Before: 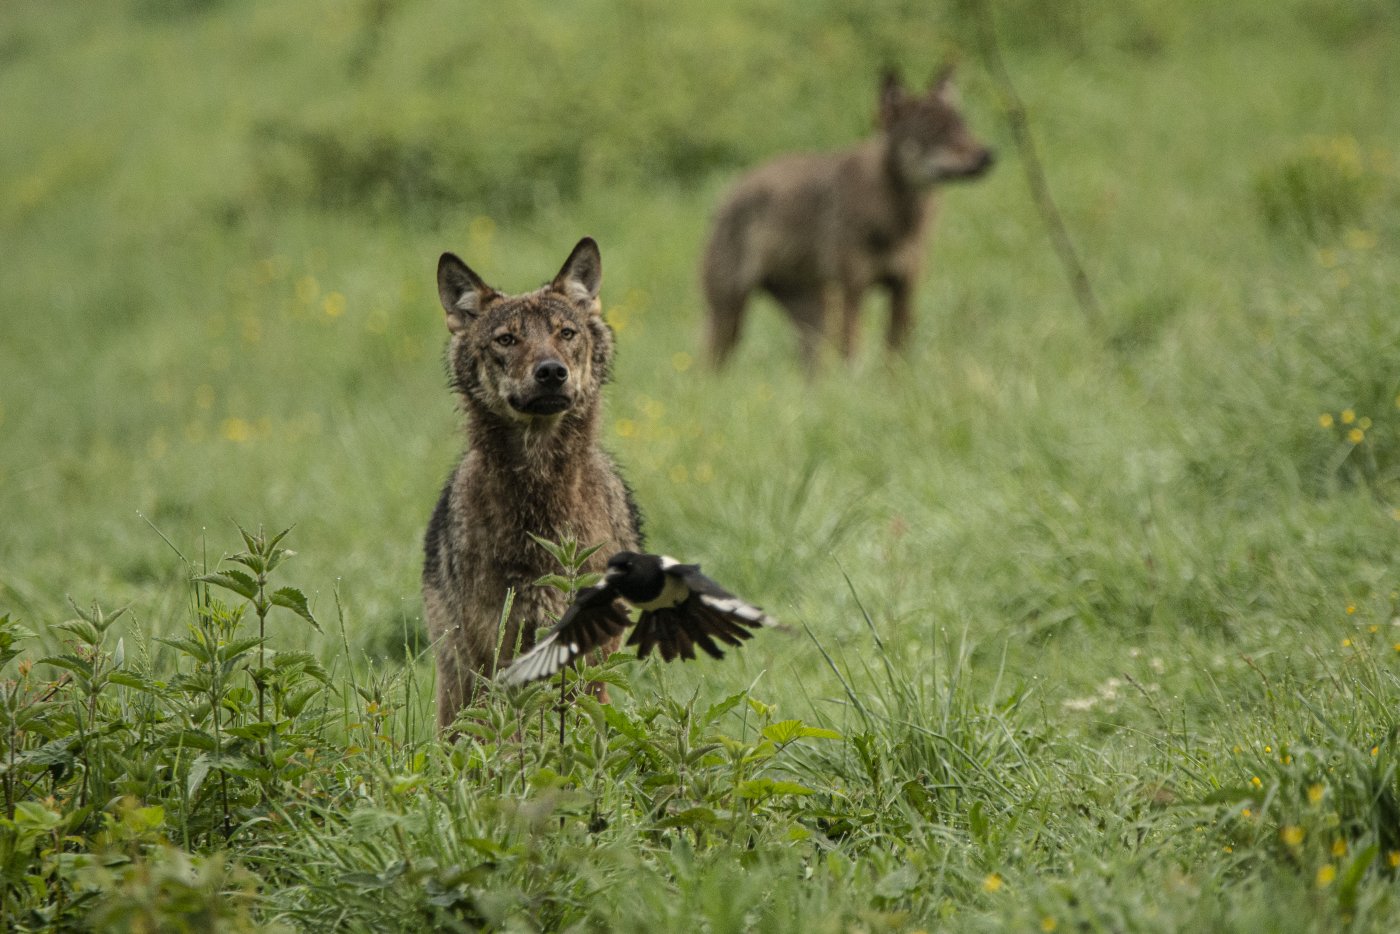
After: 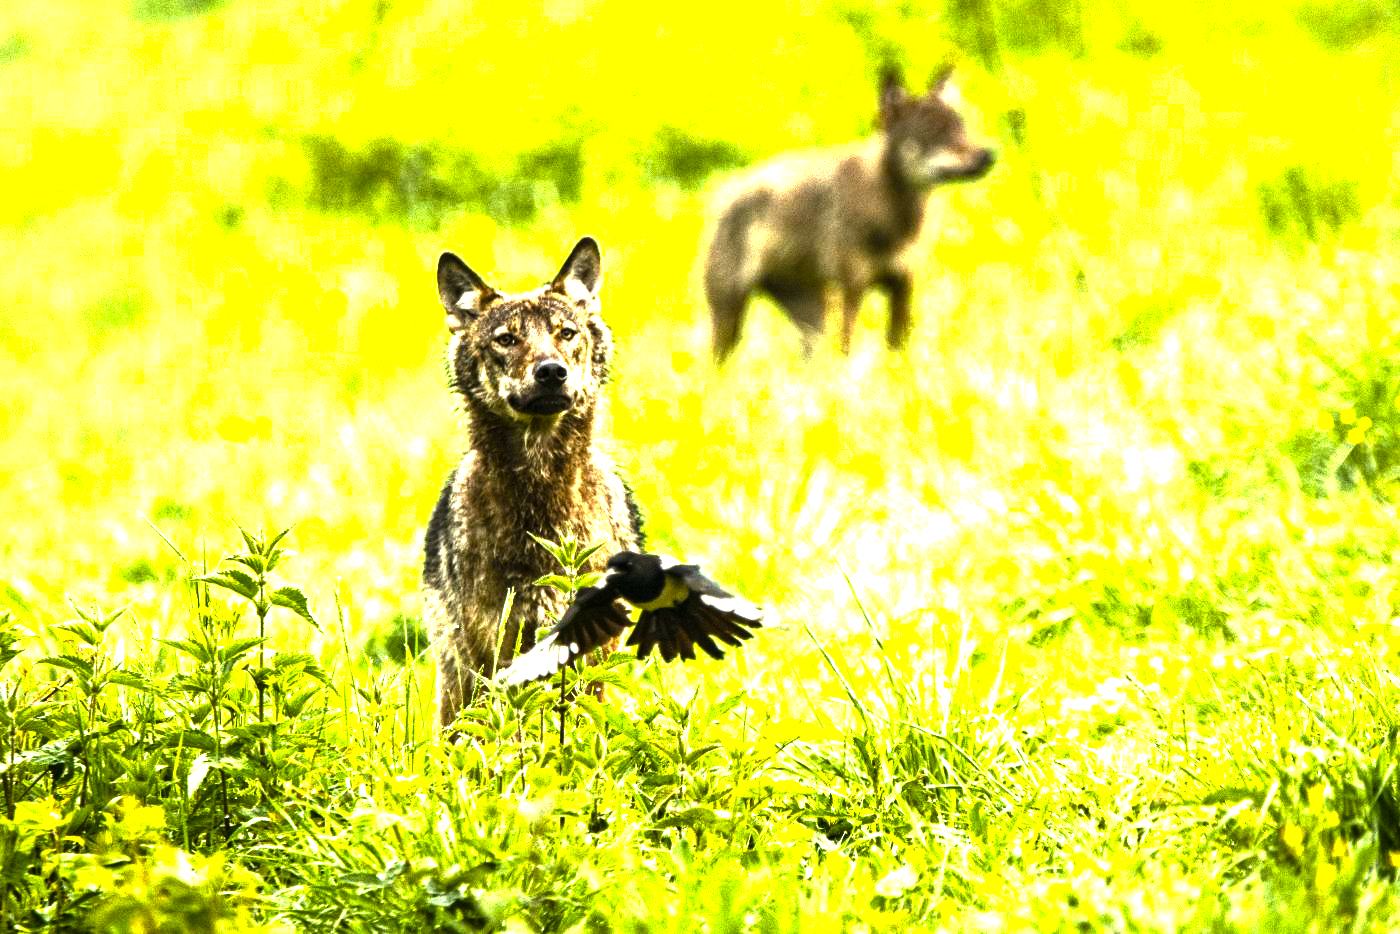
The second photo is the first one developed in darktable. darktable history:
exposure: black level correction 0, exposure 0.949 EV, compensate highlight preservation false
color balance rgb: perceptual saturation grading › global saturation 36.231%, perceptual saturation grading › shadows 35.303%, perceptual brilliance grading › highlights 74.23%, perceptual brilliance grading › shadows -29.319%, global vibrance 26.7%, contrast 7.005%
